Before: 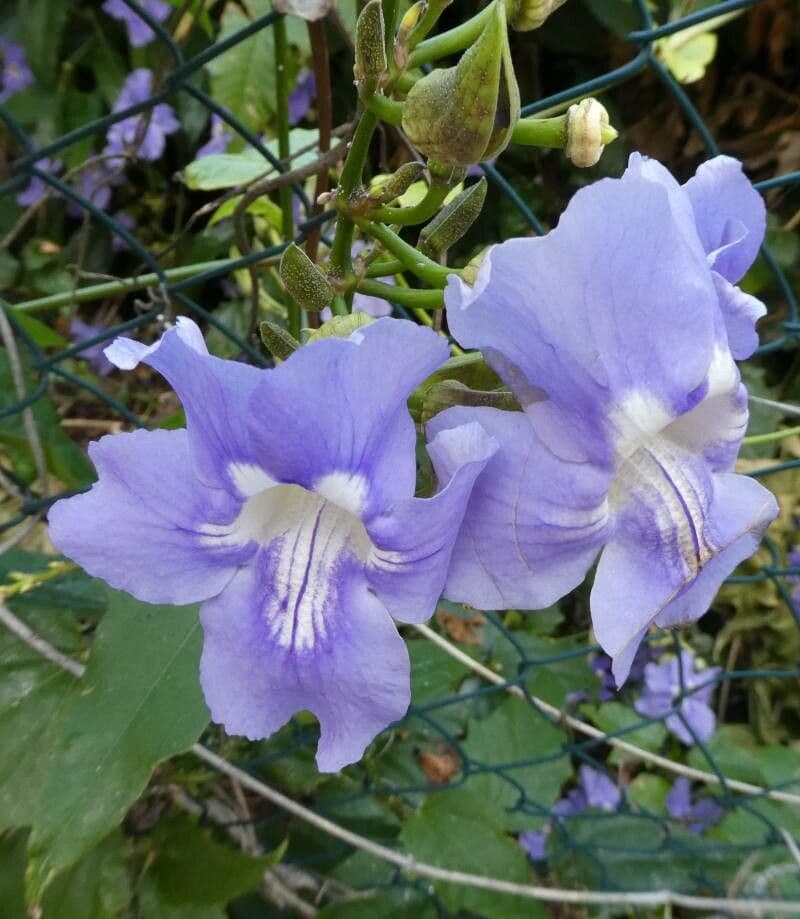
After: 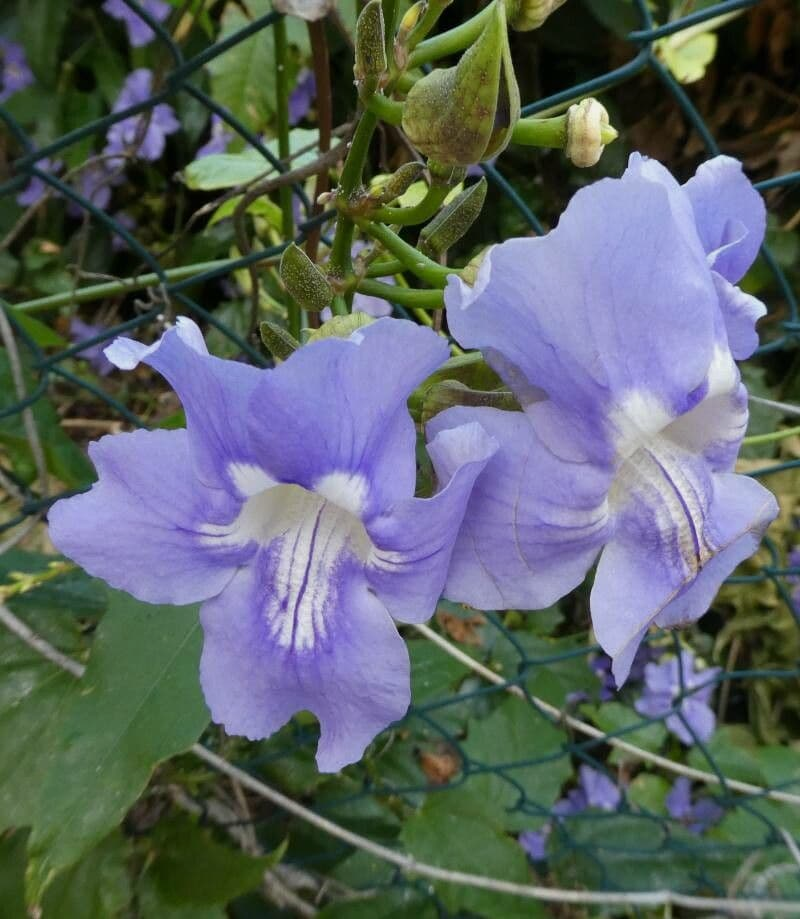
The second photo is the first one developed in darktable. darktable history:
exposure: exposure -0.177 EV, compensate highlight preservation false
